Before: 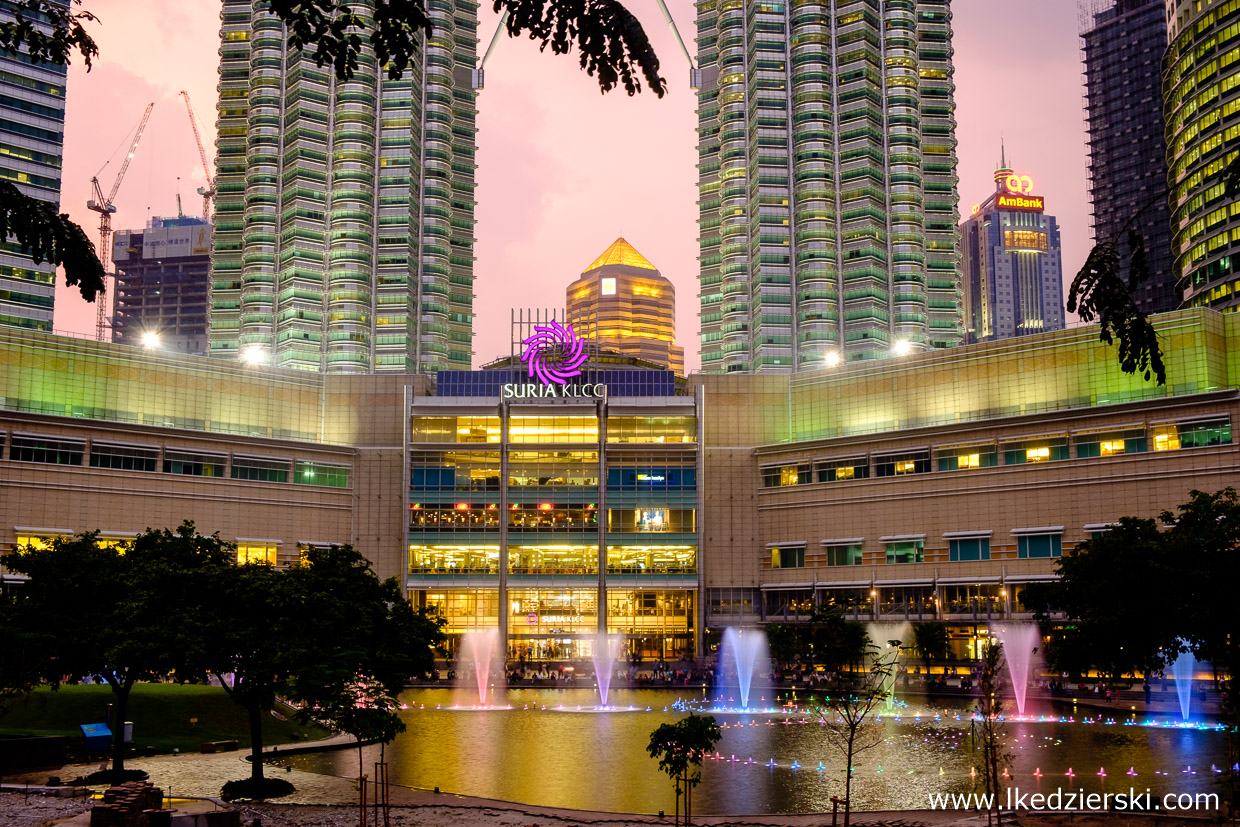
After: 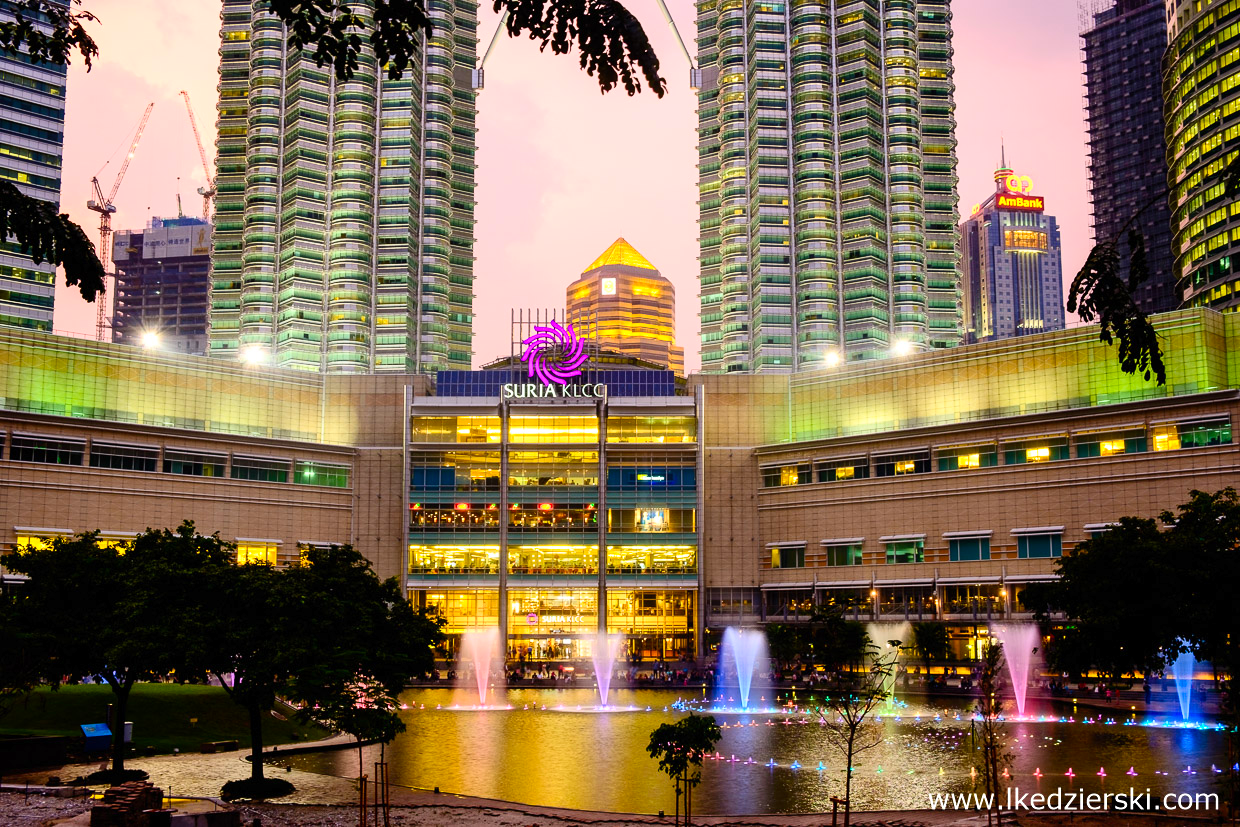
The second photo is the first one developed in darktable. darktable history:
contrast brightness saturation: contrast 0.226, brightness 0.108, saturation 0.287
